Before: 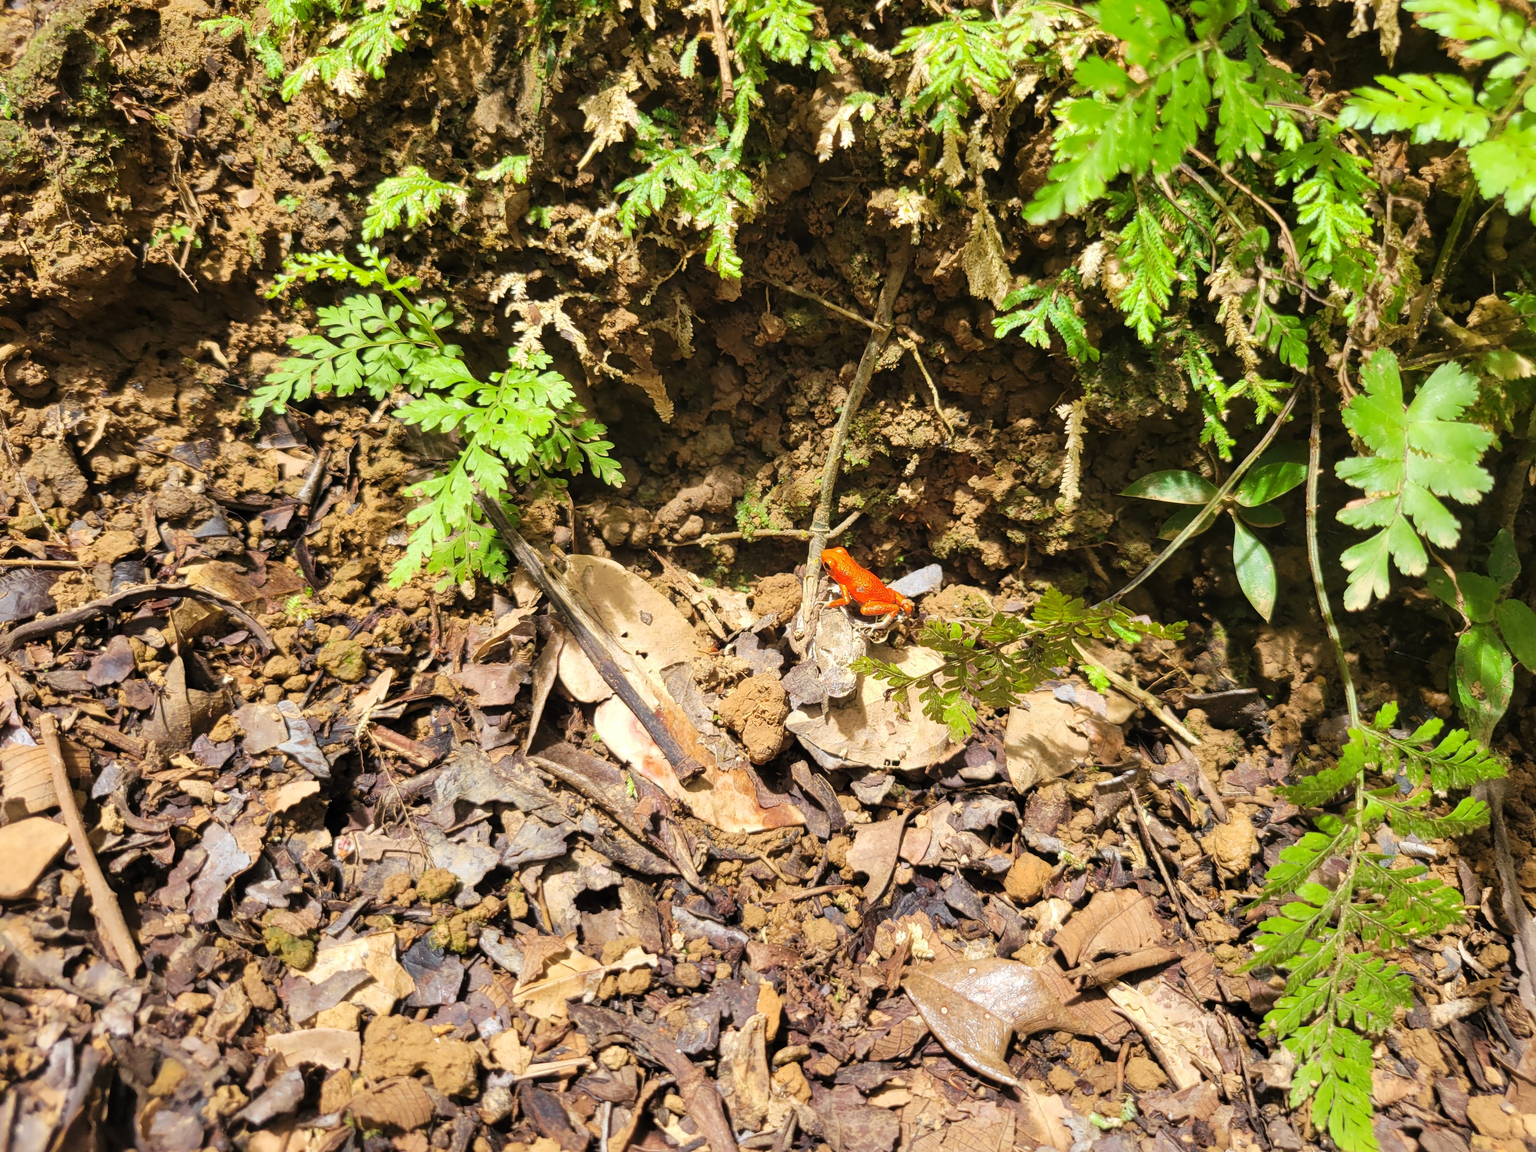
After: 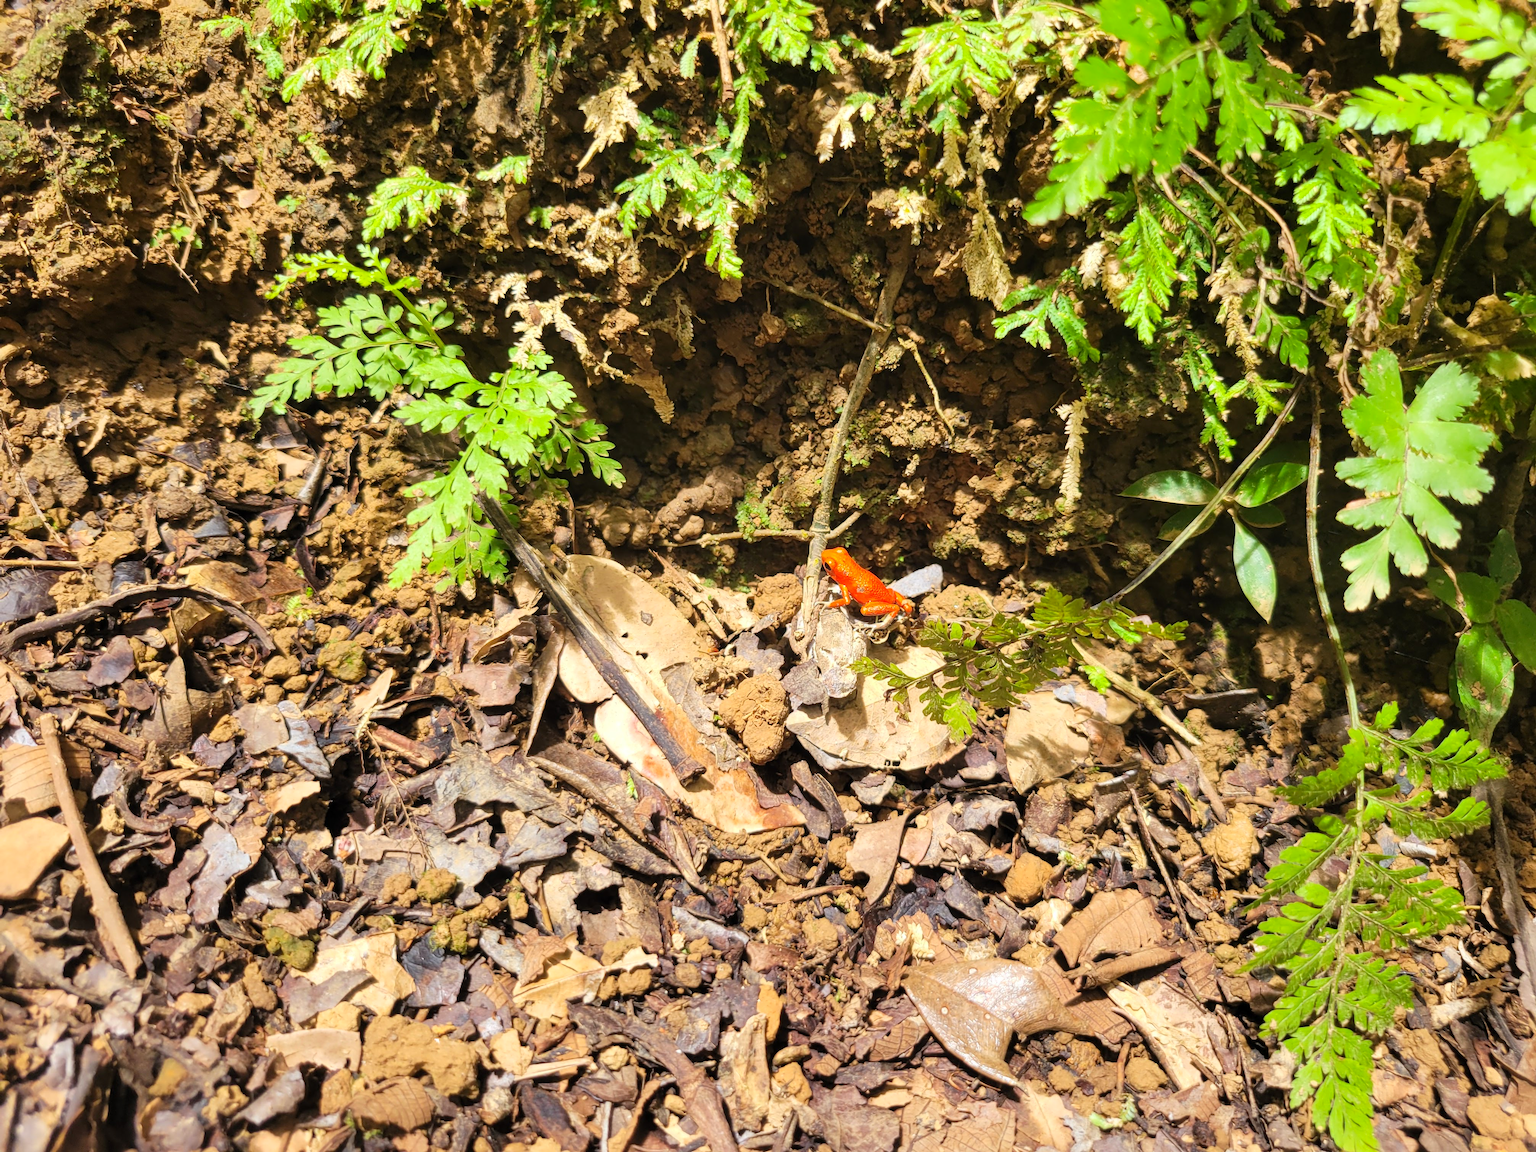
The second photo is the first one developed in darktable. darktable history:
contrast brightness saturation: contrast 0.1, brightness 0.03, saturation 0.09
